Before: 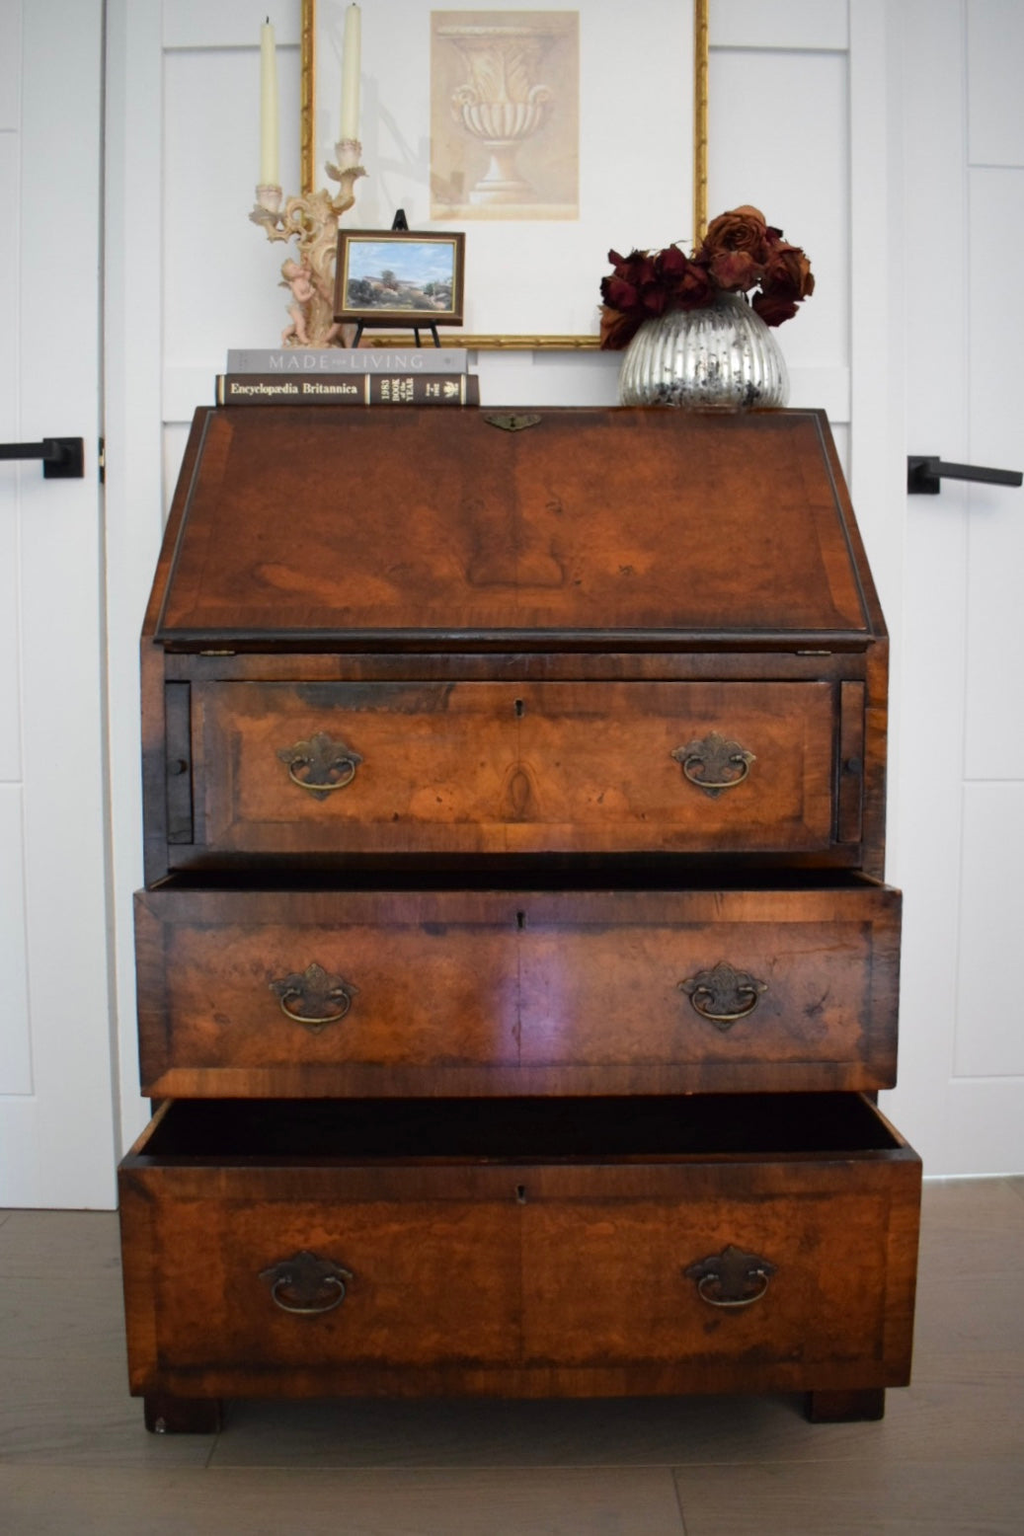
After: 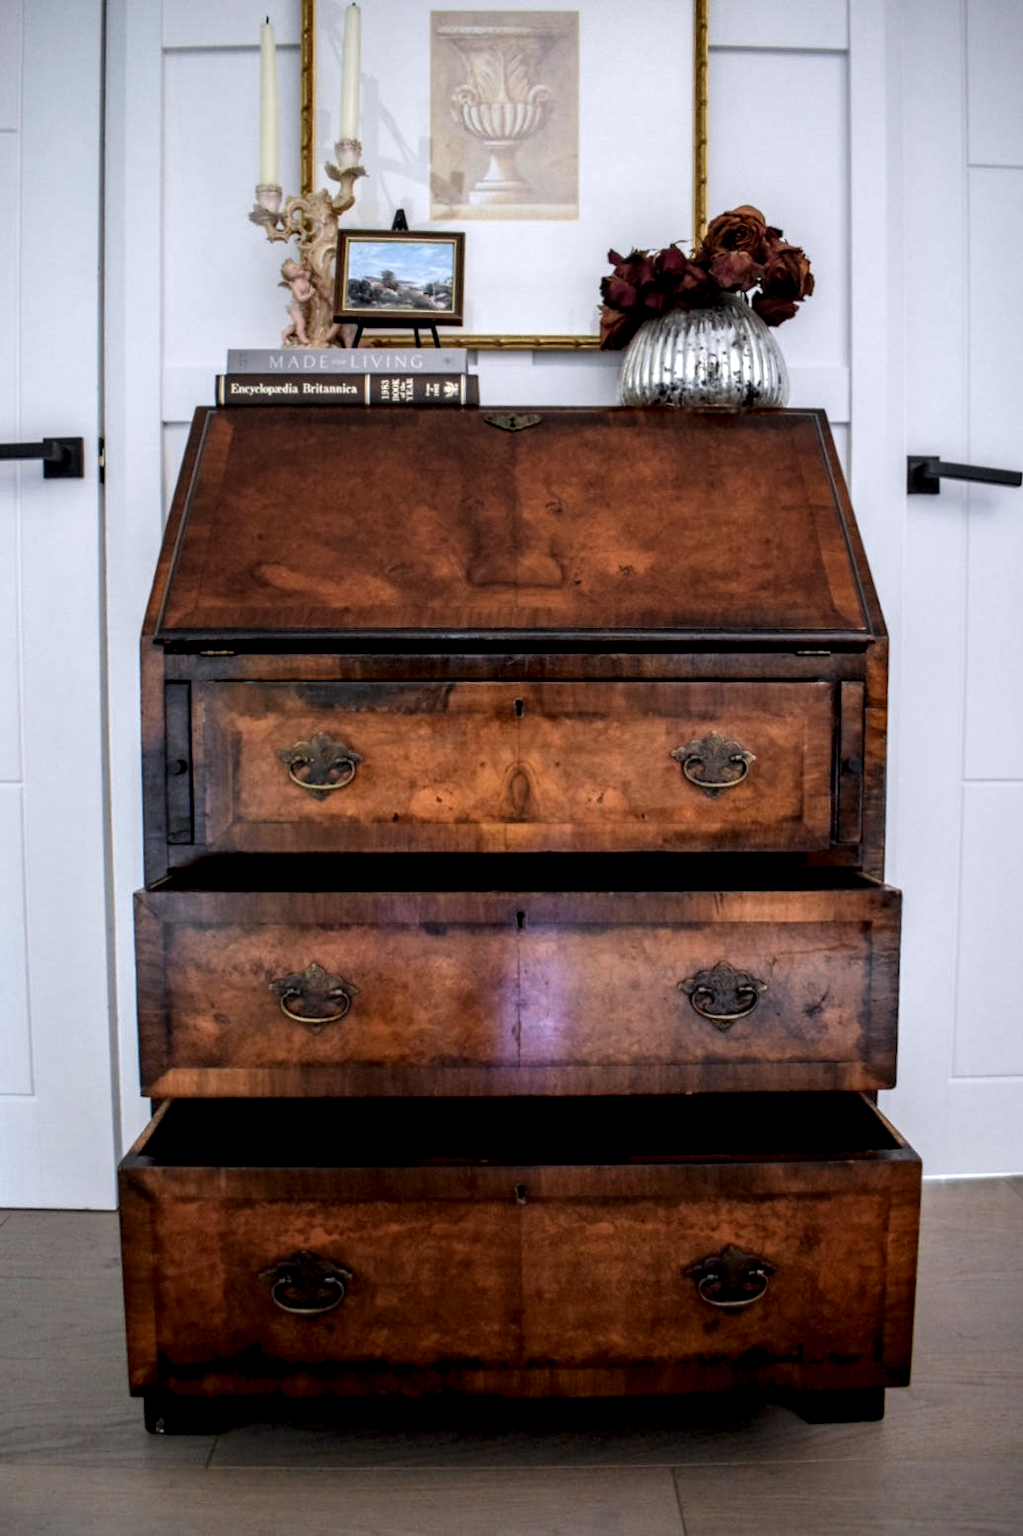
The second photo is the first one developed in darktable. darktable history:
color calibration: illuminant as shot in camera, x 0.358, y 0.373, temperature 4628.91 K
local contrast: highlights 19%, detail 186%
